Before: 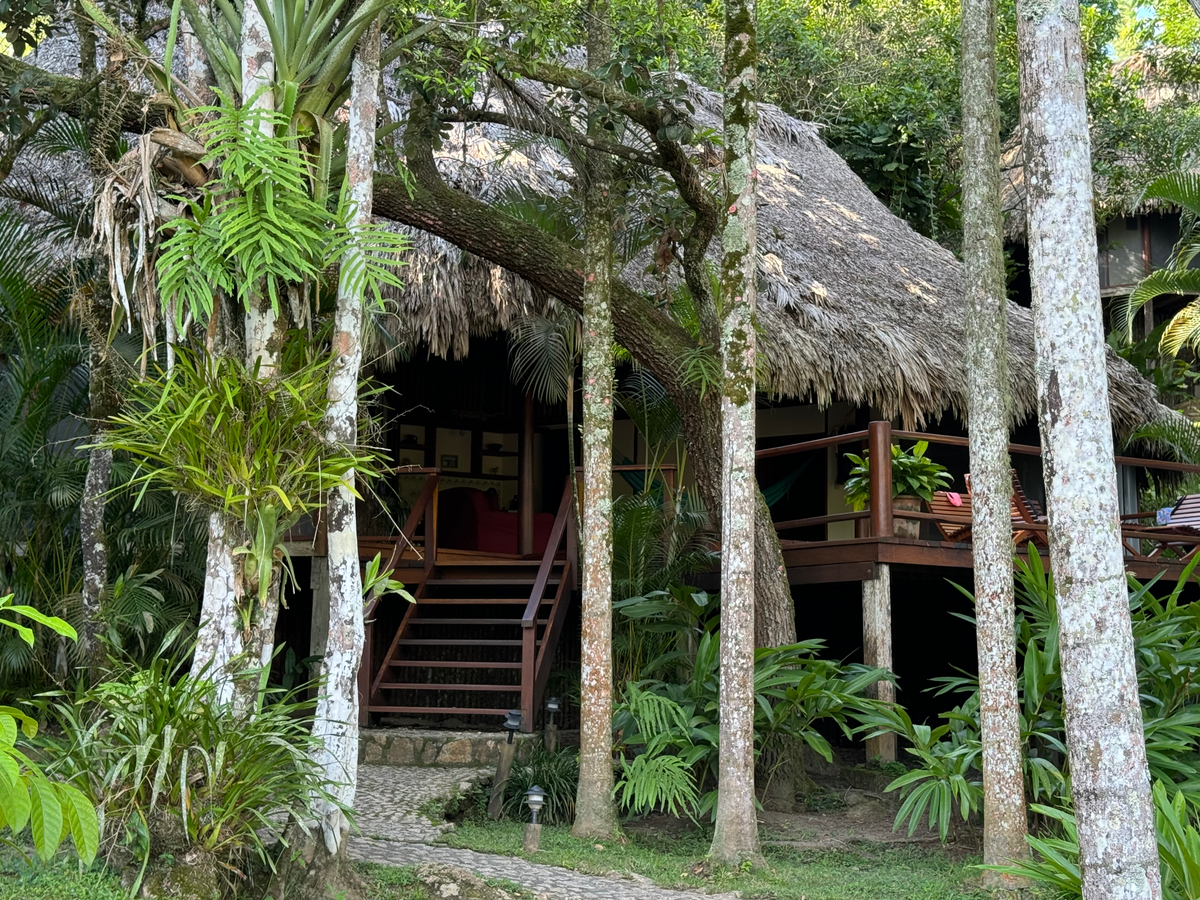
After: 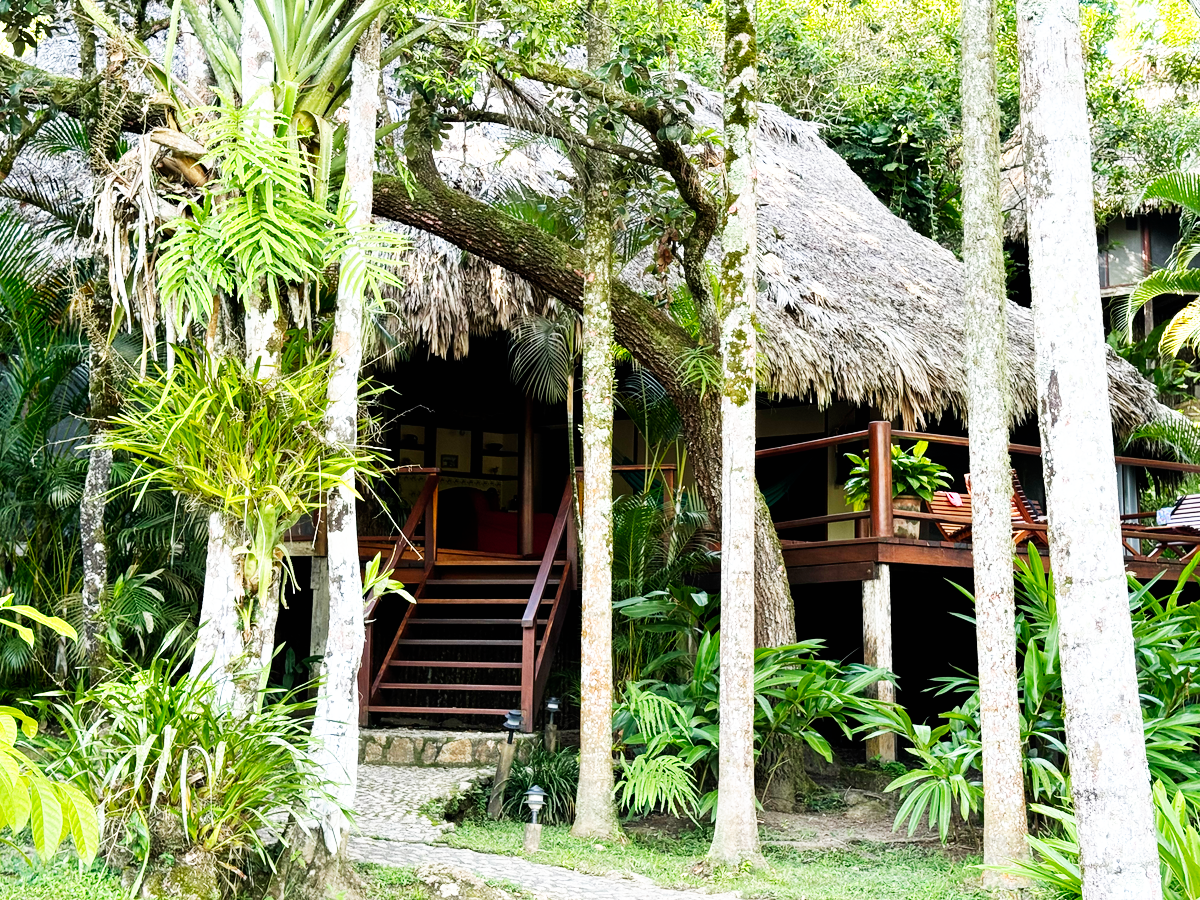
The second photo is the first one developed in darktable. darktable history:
exposure: black level correction 0.001, exposure 0.3 EV, compensate highlight preservation false
base curve: curves: ch0 [(0, 0) (0.007, 0.004) (0.027, 0.03) (0.046, 0.07) (0.207, 0.54) (0.442, 0.872) (0.673, 0.972) (1, 1)], preserve colors none
